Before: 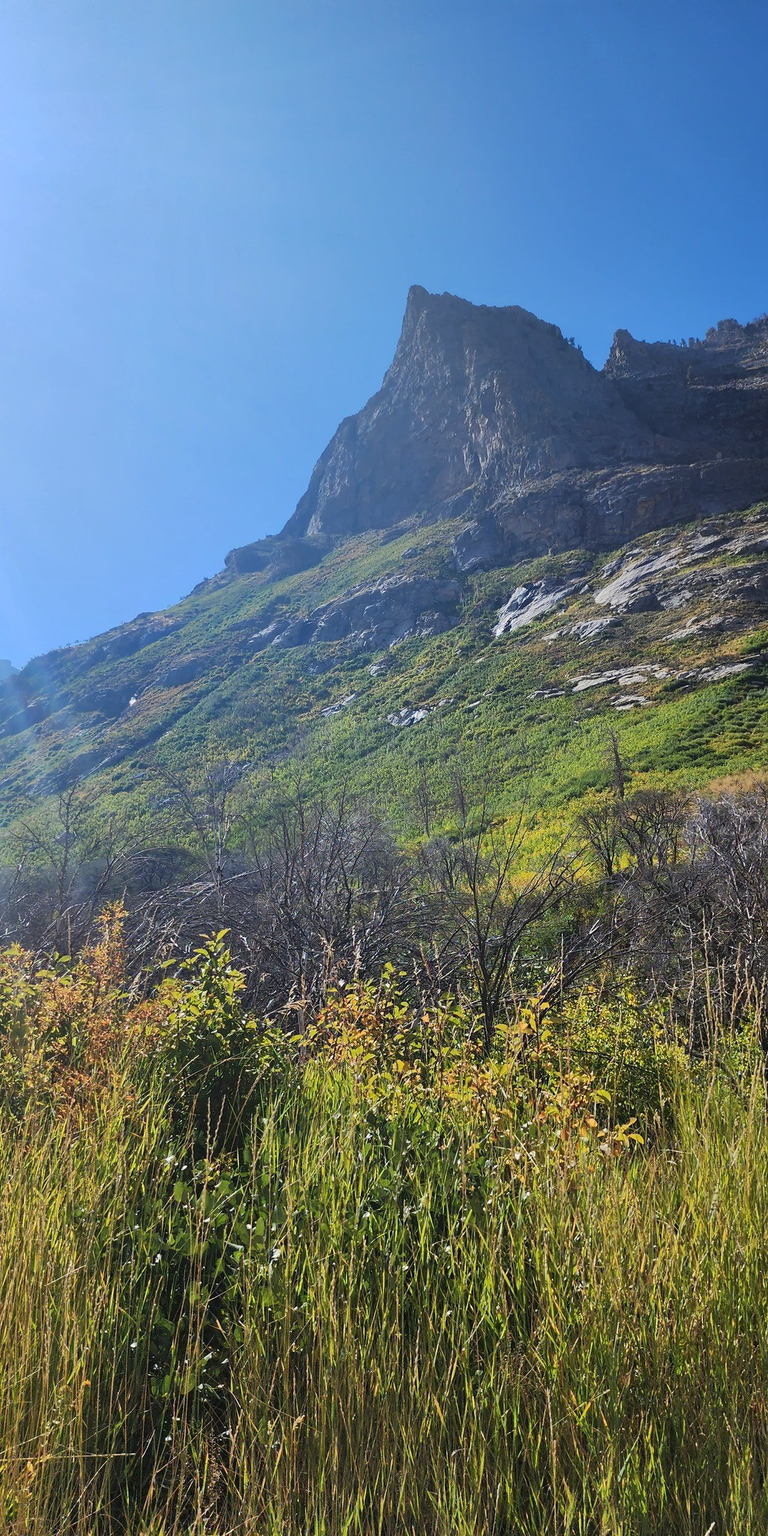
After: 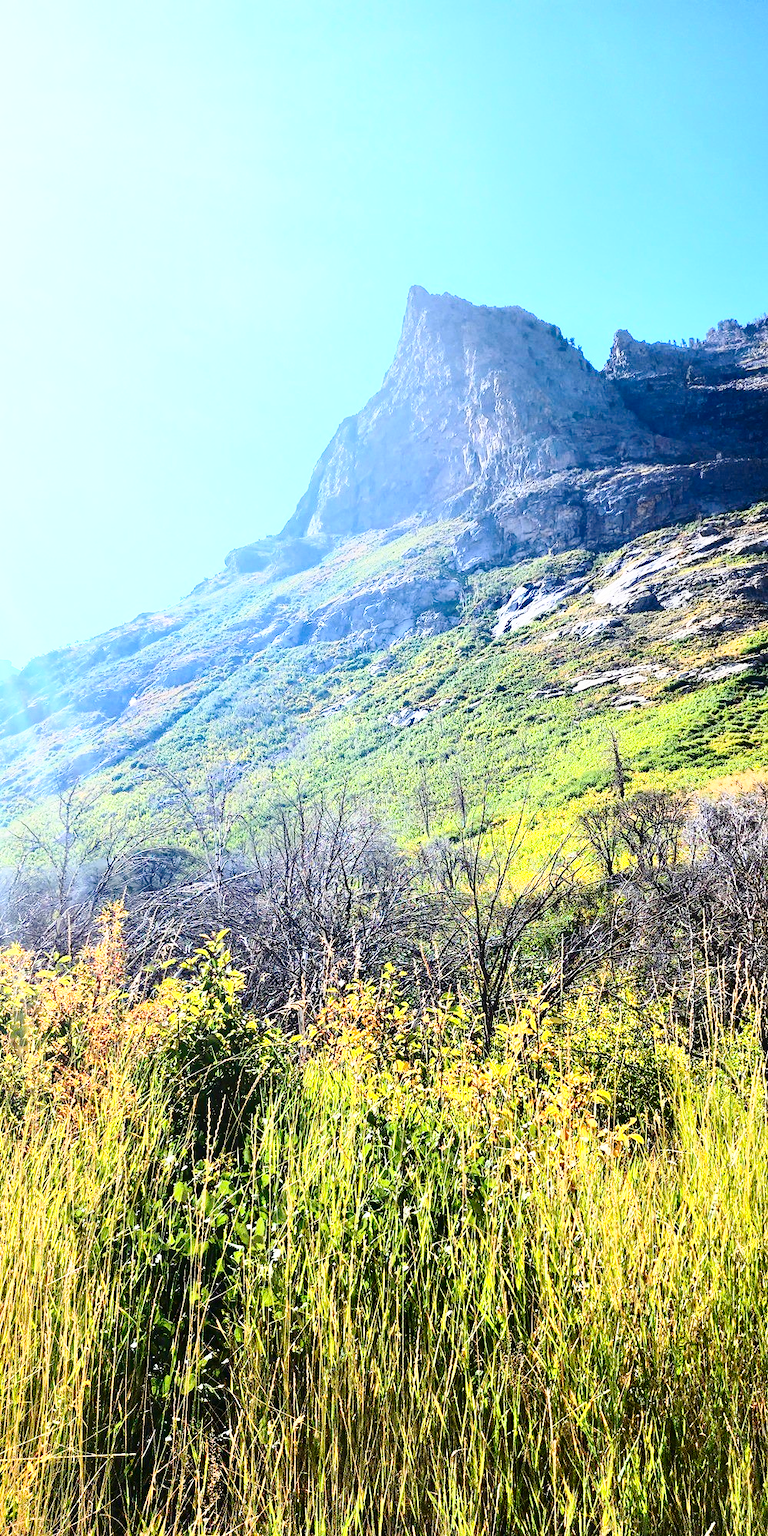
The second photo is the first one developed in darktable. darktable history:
contrast brightness saturation: contrast 0.4, brightness 0.05, saturation 0.25
base curve: curves: ch0 [(0, 0) (0.028, 0.03) (0.121, 0.232) (0.46, 0.748) (0.859, 0.968) (1, 1)], preserve colors none
exposure: black level correction 0.001, exposure 0.5 EV, compensate exposure bias true, compensate highlight preservation false
